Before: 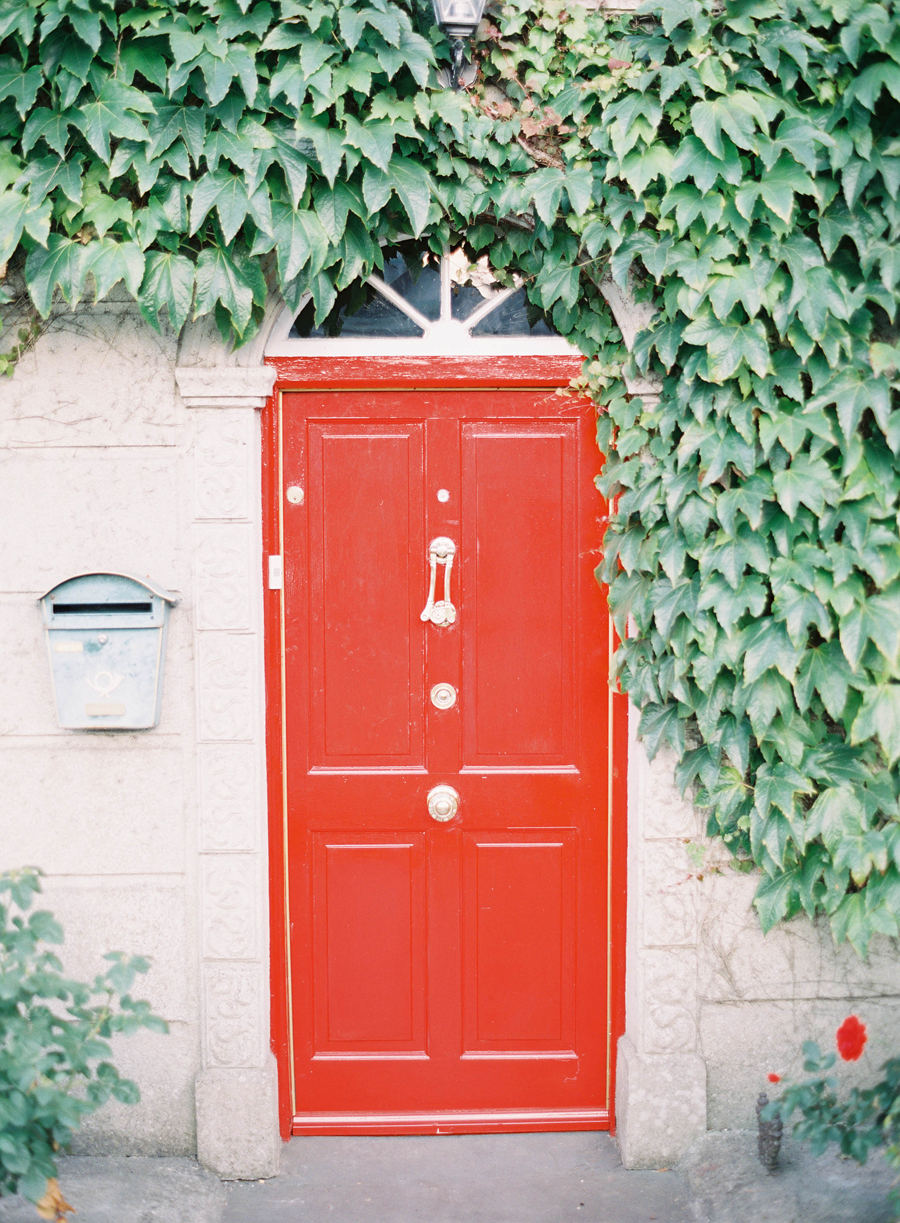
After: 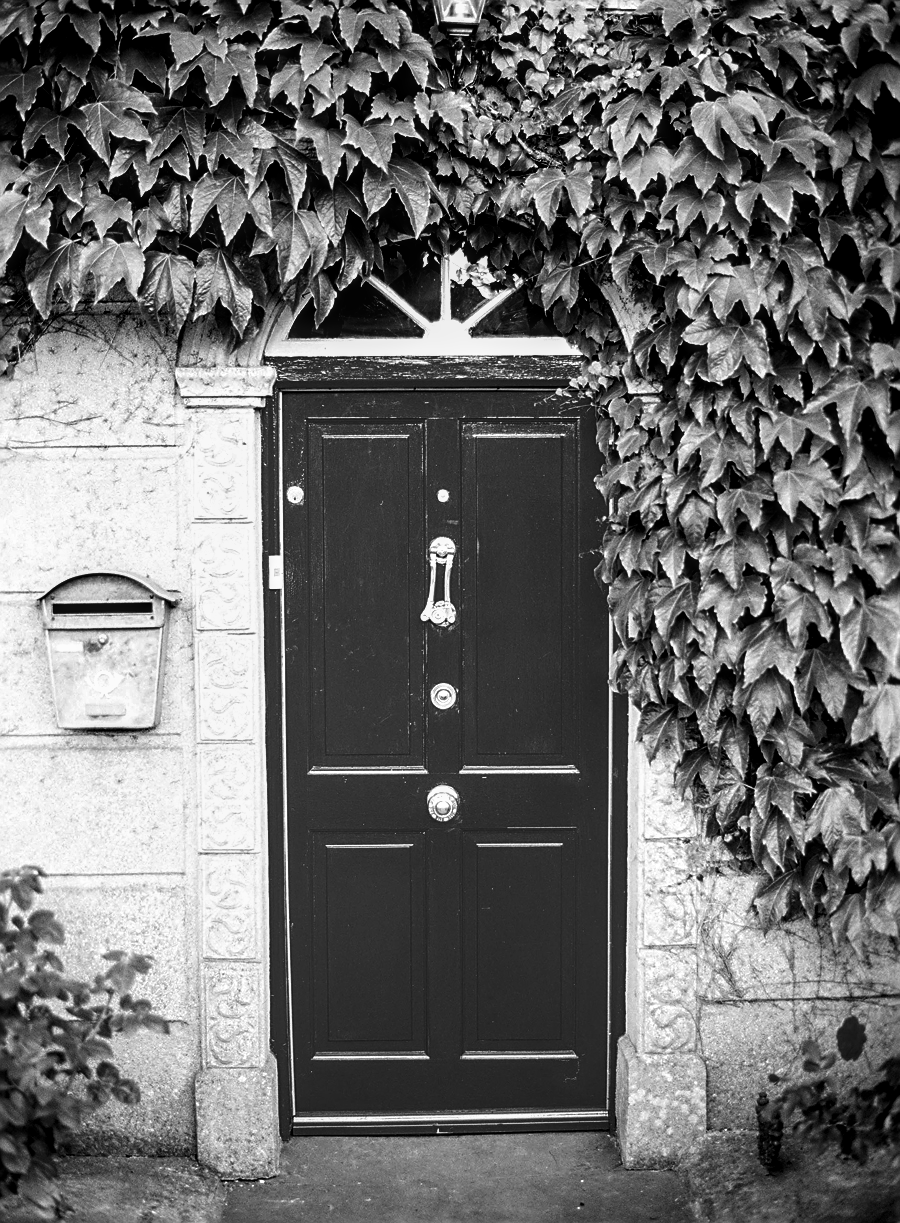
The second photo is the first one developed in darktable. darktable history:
local contrast: detail 130%
filmic rgb: black relative exposure -8.2 EV, white relative exposure 2.2 EV, threshold 3 EV, hardness 7.11, latitude 75%, contrast 1.325, highlights saturation mix -2%, shadows ↔ highlights balance 30%, preserve chrominance no, color science v5 (2021), contrast in shadows safe, contrast in highlights safe, enable highlight reconstruction true
sharpen: on, module defaults
contrast brightness saturation: contrast 0.02, brightness -1, saturation -1
